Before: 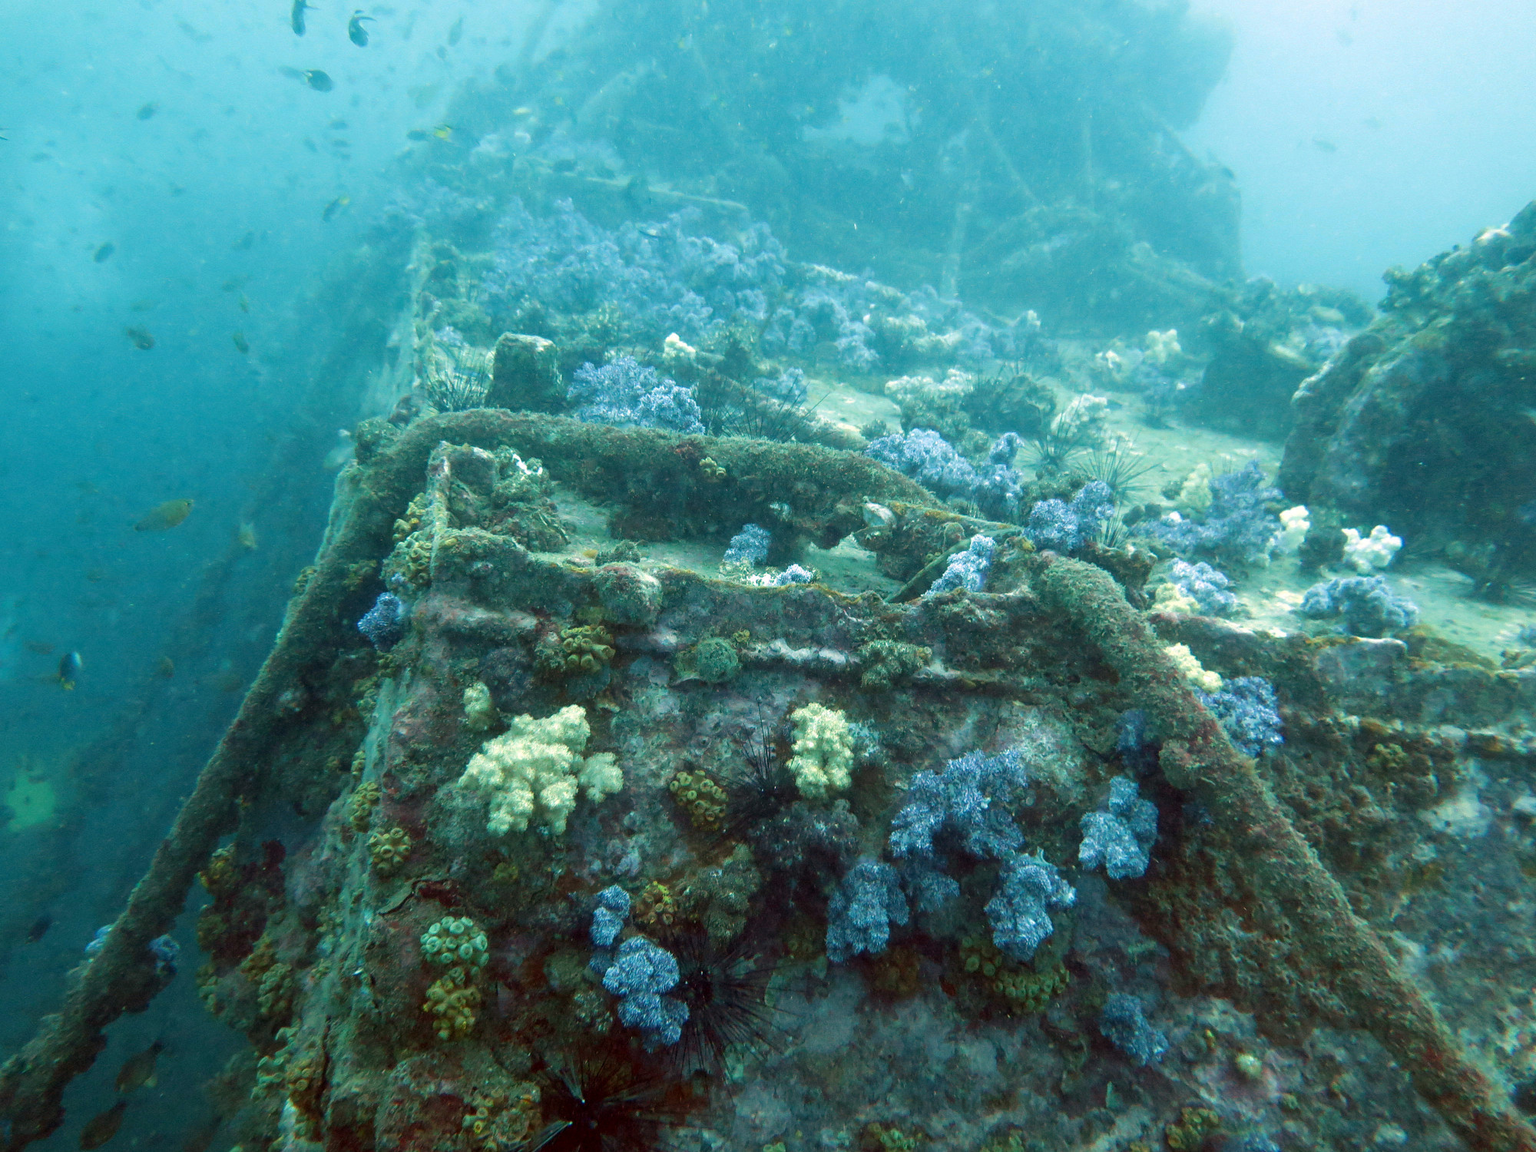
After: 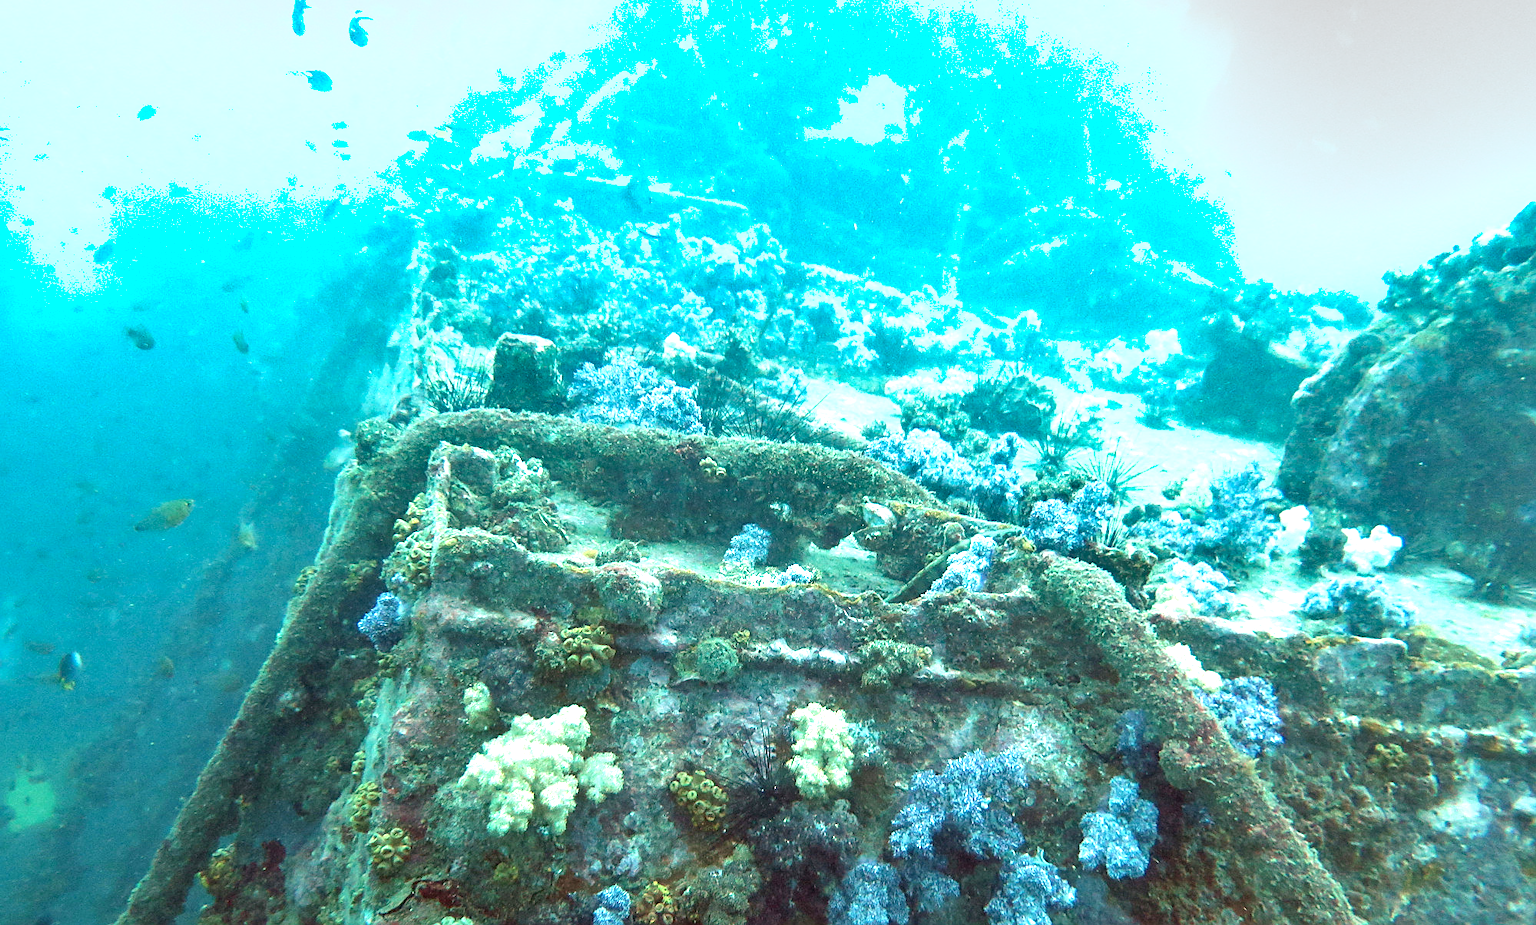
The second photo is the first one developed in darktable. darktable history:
sharpen: on, module defaults
exposure: black level correction 0, exposure 1.2 EV, compensate exposure bias true, compensate highlight preservation false
shadows and highlights: shadows 60, soften with gaussian
crop: bottom 19.644%
